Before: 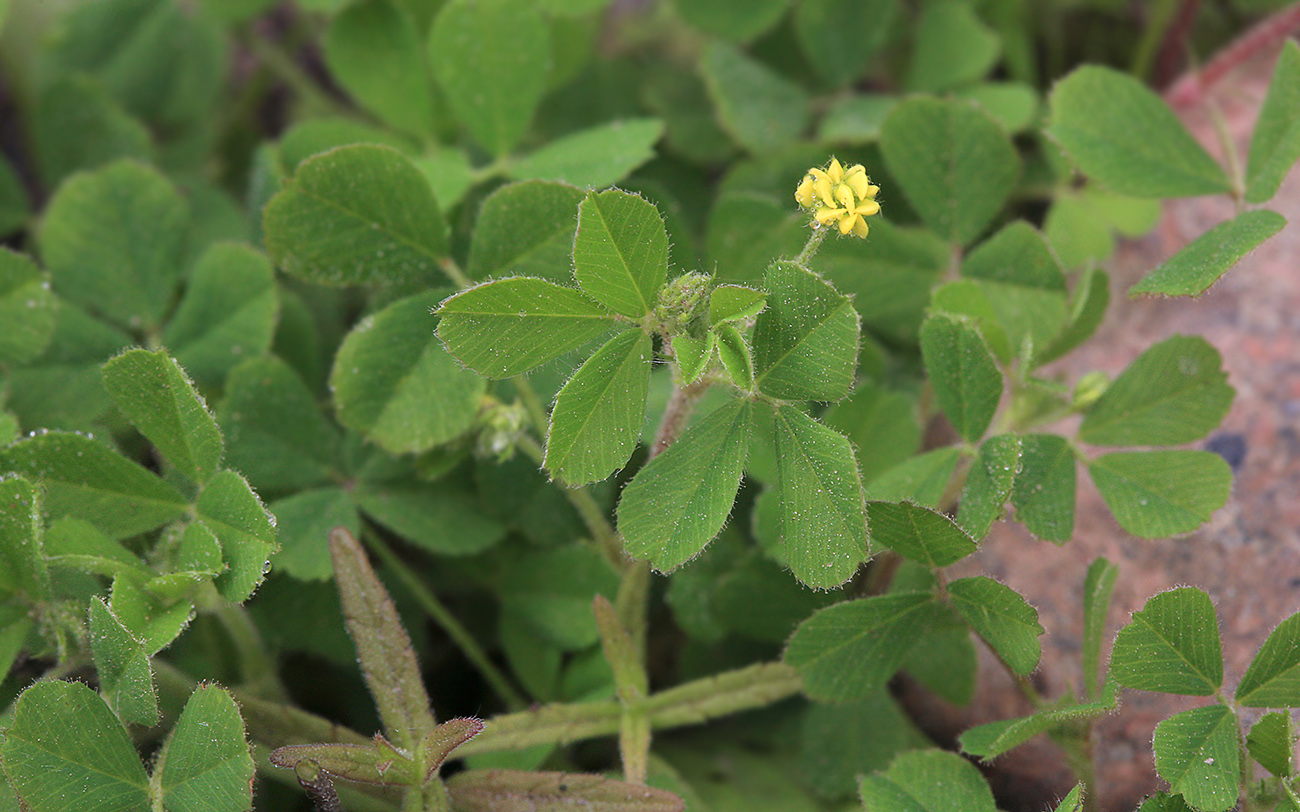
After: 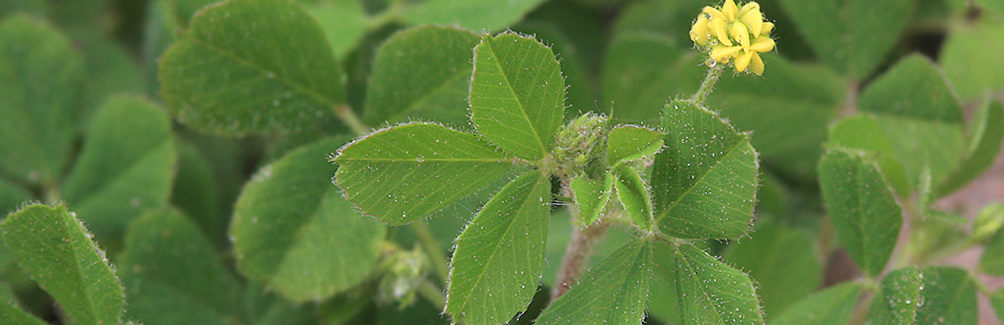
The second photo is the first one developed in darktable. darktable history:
rotate and perspective: rotation -1.42°, crop left 0.016, crop right 0.984, crop top 0.035, crop bottom 0.965
crop: left 7.036%, top 18.398%, right 14.379%, bottom 40.043%
